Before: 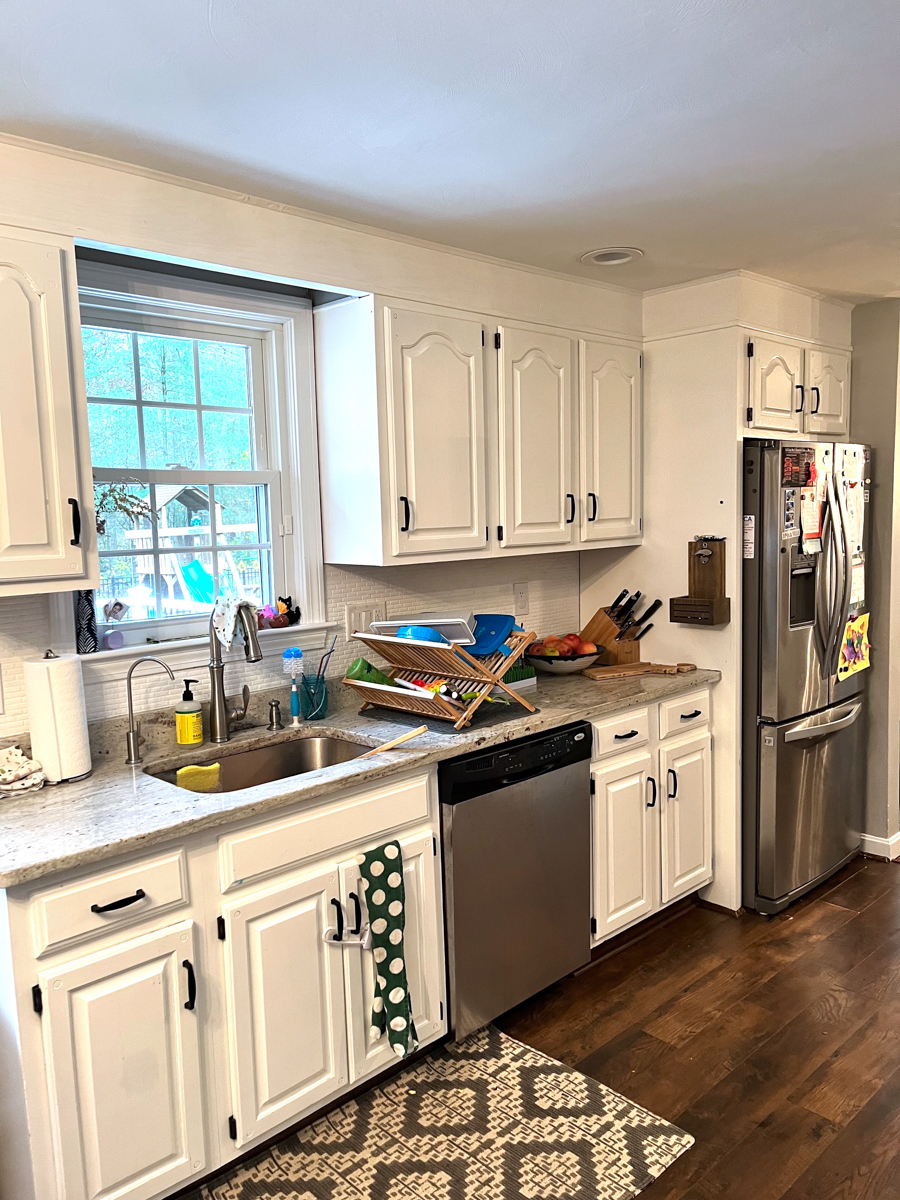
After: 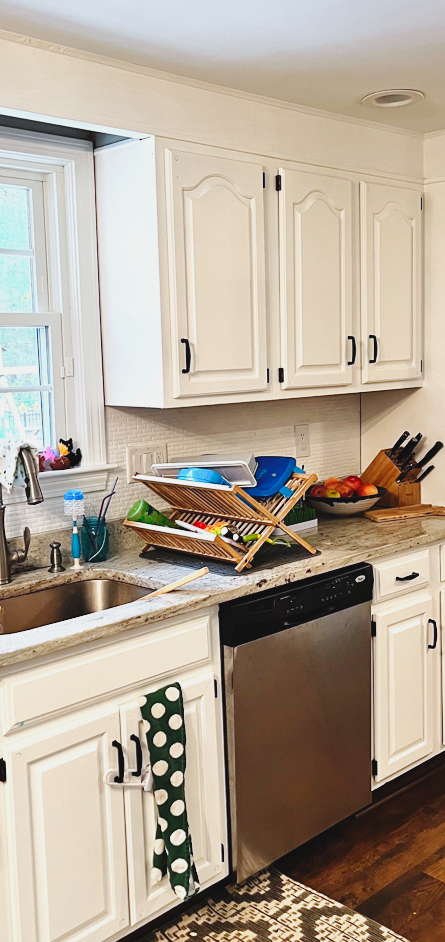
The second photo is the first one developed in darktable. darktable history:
base curve: curves: ch0 [(0, 0) (0.036, 0.025) (0.121, 0.166) (0.206, 0.329) (0.605, 0.79) (1, 1)], preserve colors none
contrast brightness saturation: contrast -0.1, saturation -0.1
crop and rotate: angle 0.02°, left 24.353%, top 13.219%, right 26.156%, bottom 8.224%
